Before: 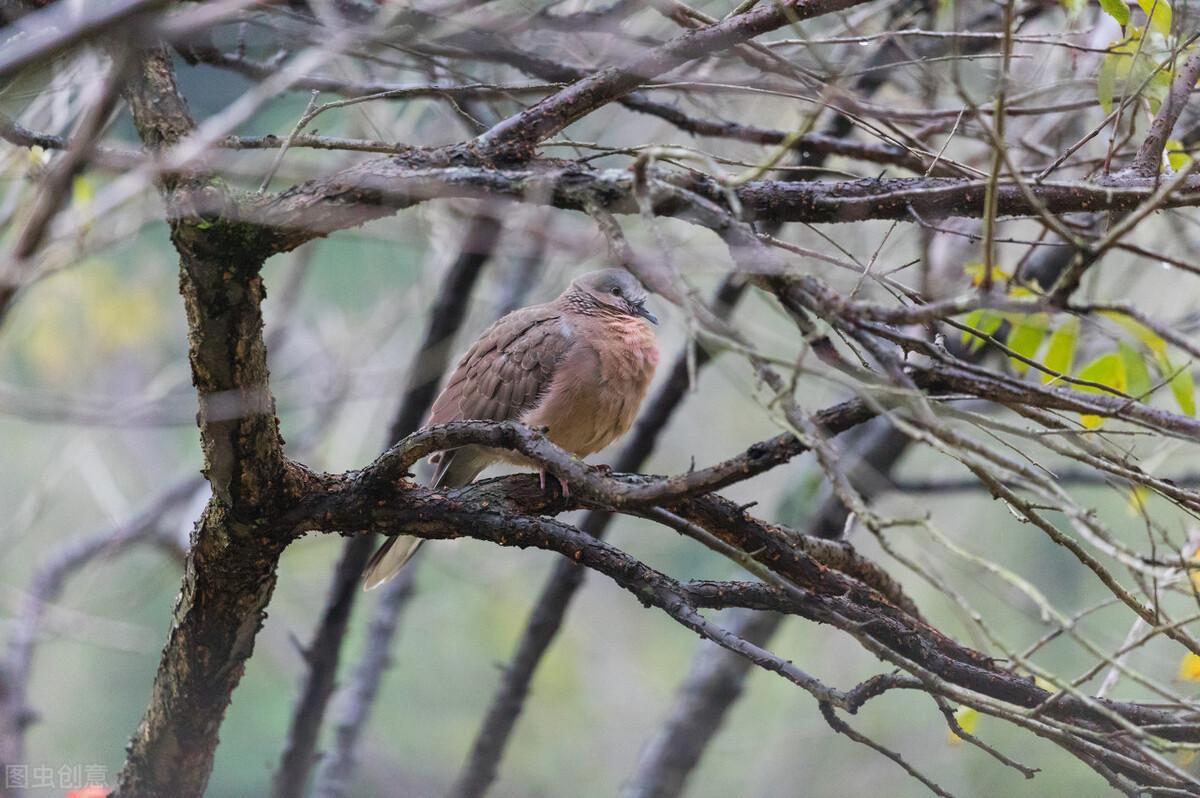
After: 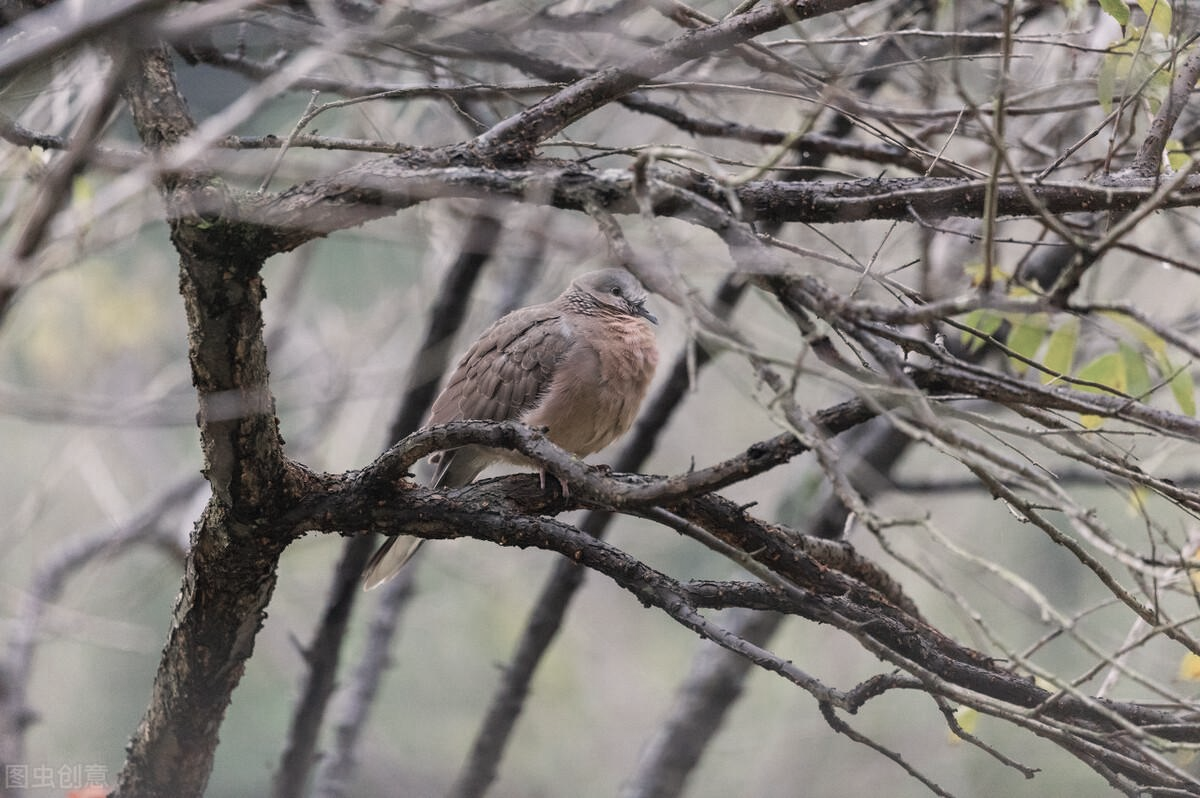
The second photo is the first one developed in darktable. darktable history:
color zones: curves: ch0 [(0, 0.5) (0.125, 0.4) (0.25, 0.5) (0.375, 0.4) (0.5, 0.4) (0.625, 0.35) (0.75, 0.35) (0.875, 0.5)]; ch1 [(0, 0.35) (0.125, 0.45) (0.25, 0.35) (0.375, 0.35) (0.5, 0.35) (0.625, 0.35) (0.75, 0.45) (0.875, 0.35)]; ch2 [(0, 0.6) (0.125, 0.5) (0.25, 0.5) (0.375, 0.6) (0.5, 0.6) (0.625, 0.5) (0.75, 0.5) (0.875, 0.5)]
color correction: highlights a* 5.59, highlights b* 5.24, saturation 0.68
